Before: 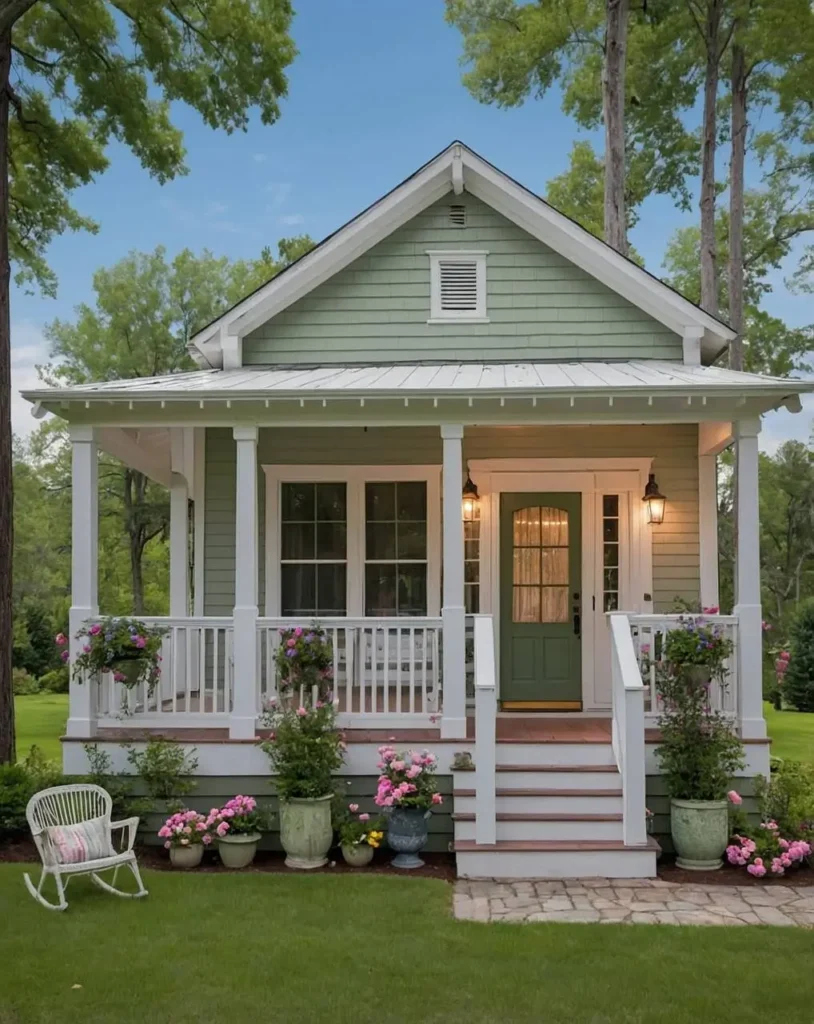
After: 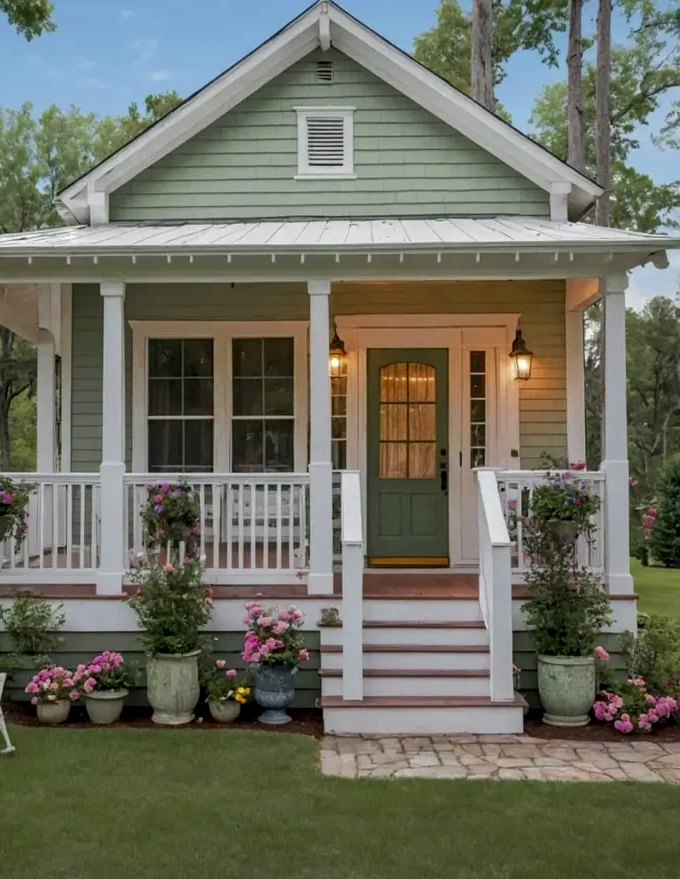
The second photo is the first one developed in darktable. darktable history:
color zones: curves: ch0 [(0.11, 0.396) (0.195, 0.36) (0.25, 0.5) (0.303, 0.412) (0.357, 0.544) (0.75, 0.5) (0.967, 0.328)]; ch1 [(0, 0.468) (0.112, 0.512) (0.202, 0.6) (0.25, 0.5) (0.307, 0.352) (0.357, 0.544) (0.75, 0.5) (0.963, 0.524)]
crop: left 16.387%, top 14.123%
local contrast: on, module defaults
